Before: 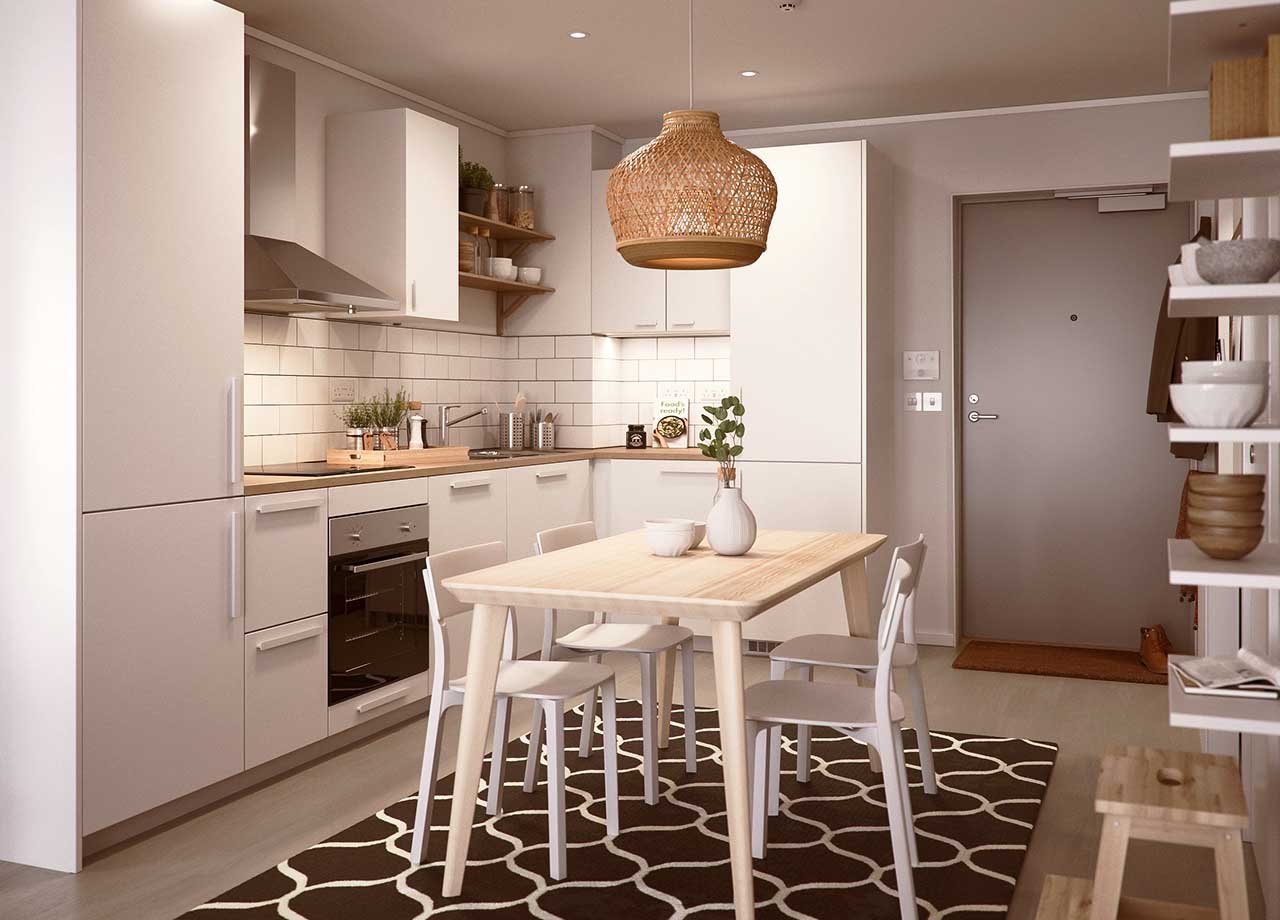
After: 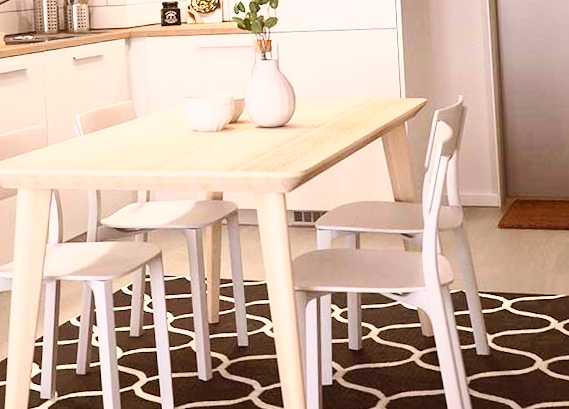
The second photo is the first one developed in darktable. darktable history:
crop: left 35.976%, top 45.819%, right 18.162%, bottom 5.807%
tone curve: curves: ch0 [(0, 0) (0.093, 0.104) (0.226, 0.291) (0.327, 0.431) (0.471, 0.648) (0.759, 0.926) (1, 1)], color space Lab, linked channels, preserve colors none
rotate and perspective: rotation -3°, crop left 0.031, crop right 0.968, crop top 0.07, crop bottom 0.93
white balance: emerald 1
